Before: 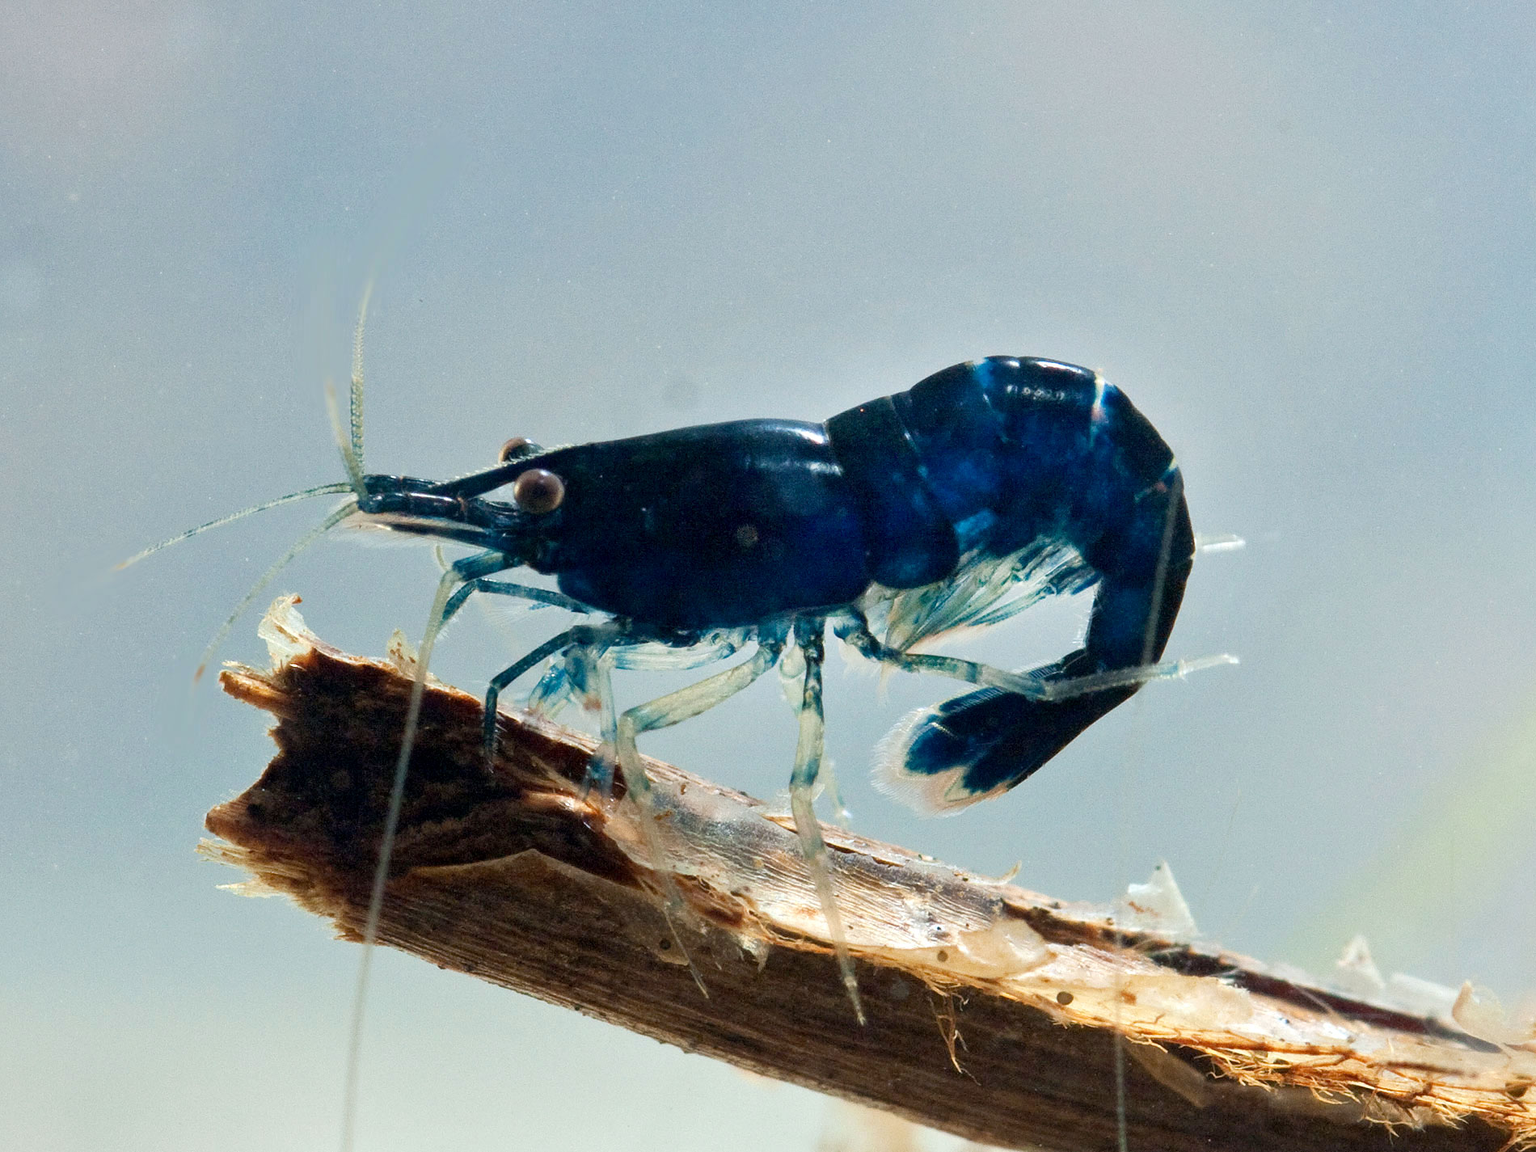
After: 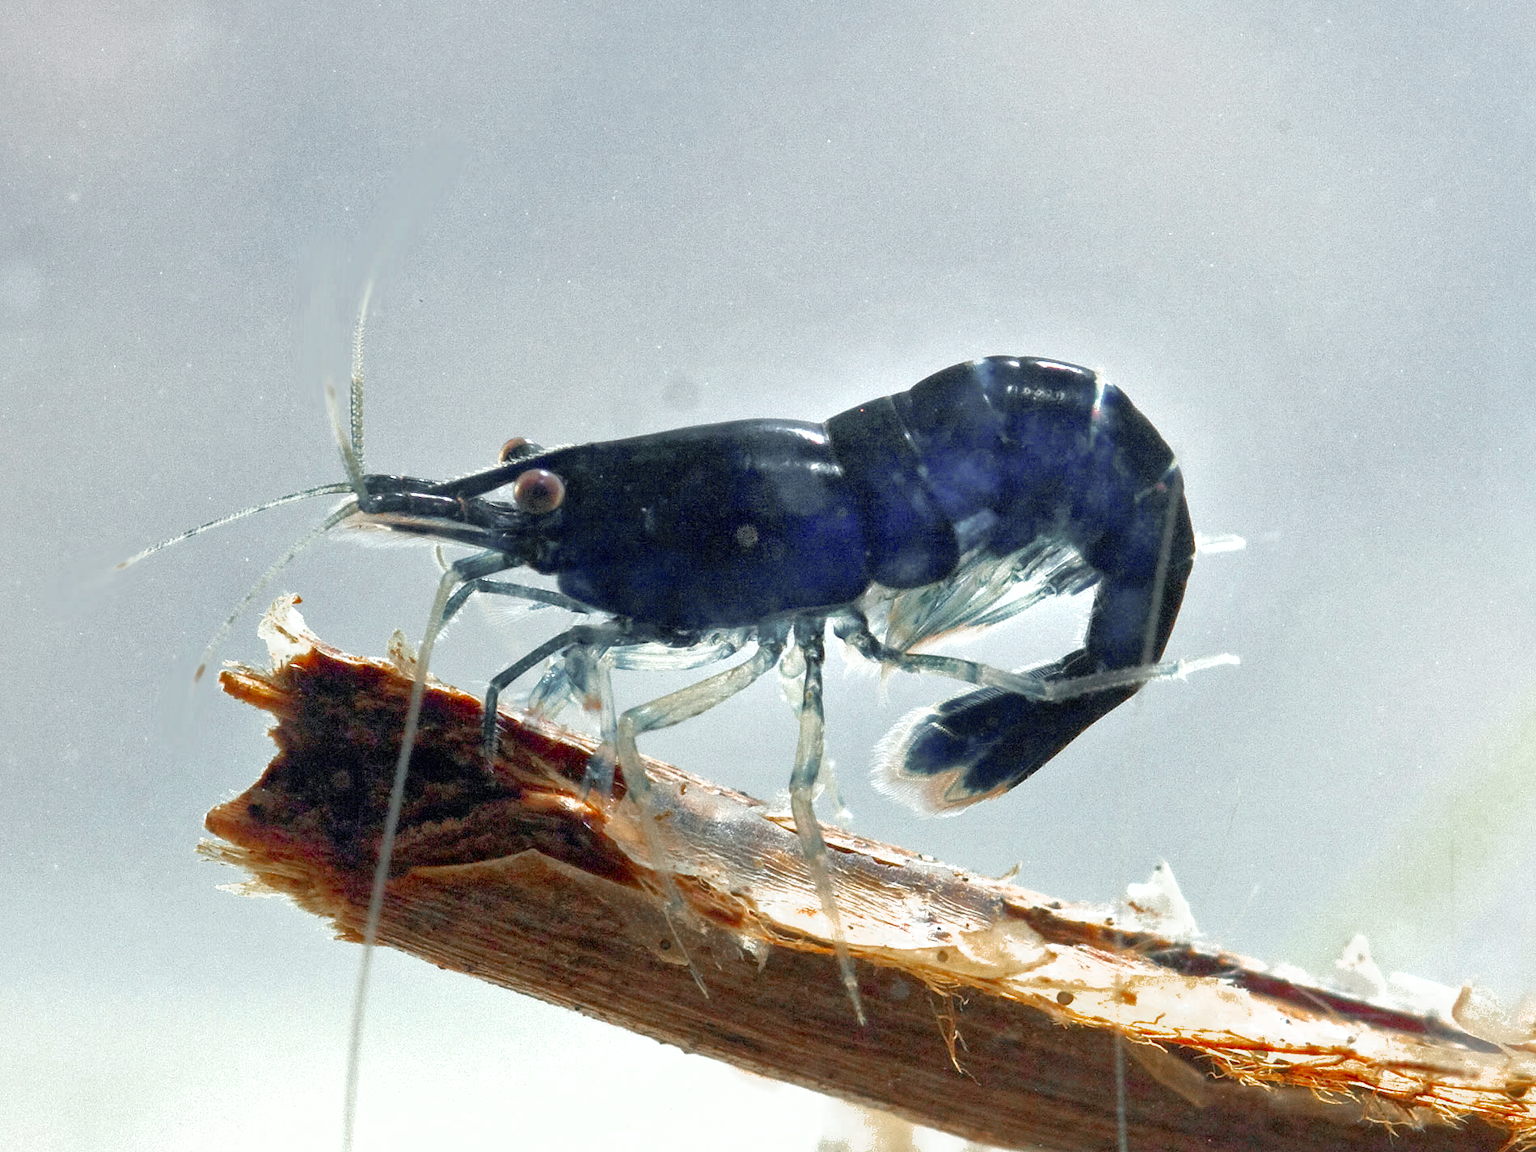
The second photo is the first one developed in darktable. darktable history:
shadows and highlights: on, module defaults
color zones: curves: ch0 [(0, 0.48) (0.209, 0.398) (0.305, 0.332) (0.429, 0.493) (0.571, 0.5) (0.714, 0.5) (0.857, 0.5) (1, 0.48)]; ch1 [(0, 0.736) (0.143, 0.625) (0.225, 0.371) (0.429, 0.256) (0.571, 0.241) (0.714, 0.213) (0.857, 0.48) (1, 0.736)]; ch2 [(0, 0.448) (0.143, 0.498) (0.286, 0.5) (0.429, 0.5) (0.571, 0.5) (0.714, 0.5) (0.857, 0.5) (1, 0.448)]
exposure: black level correction 0, exposure 0.6 EV, compensate highlight preservation false
